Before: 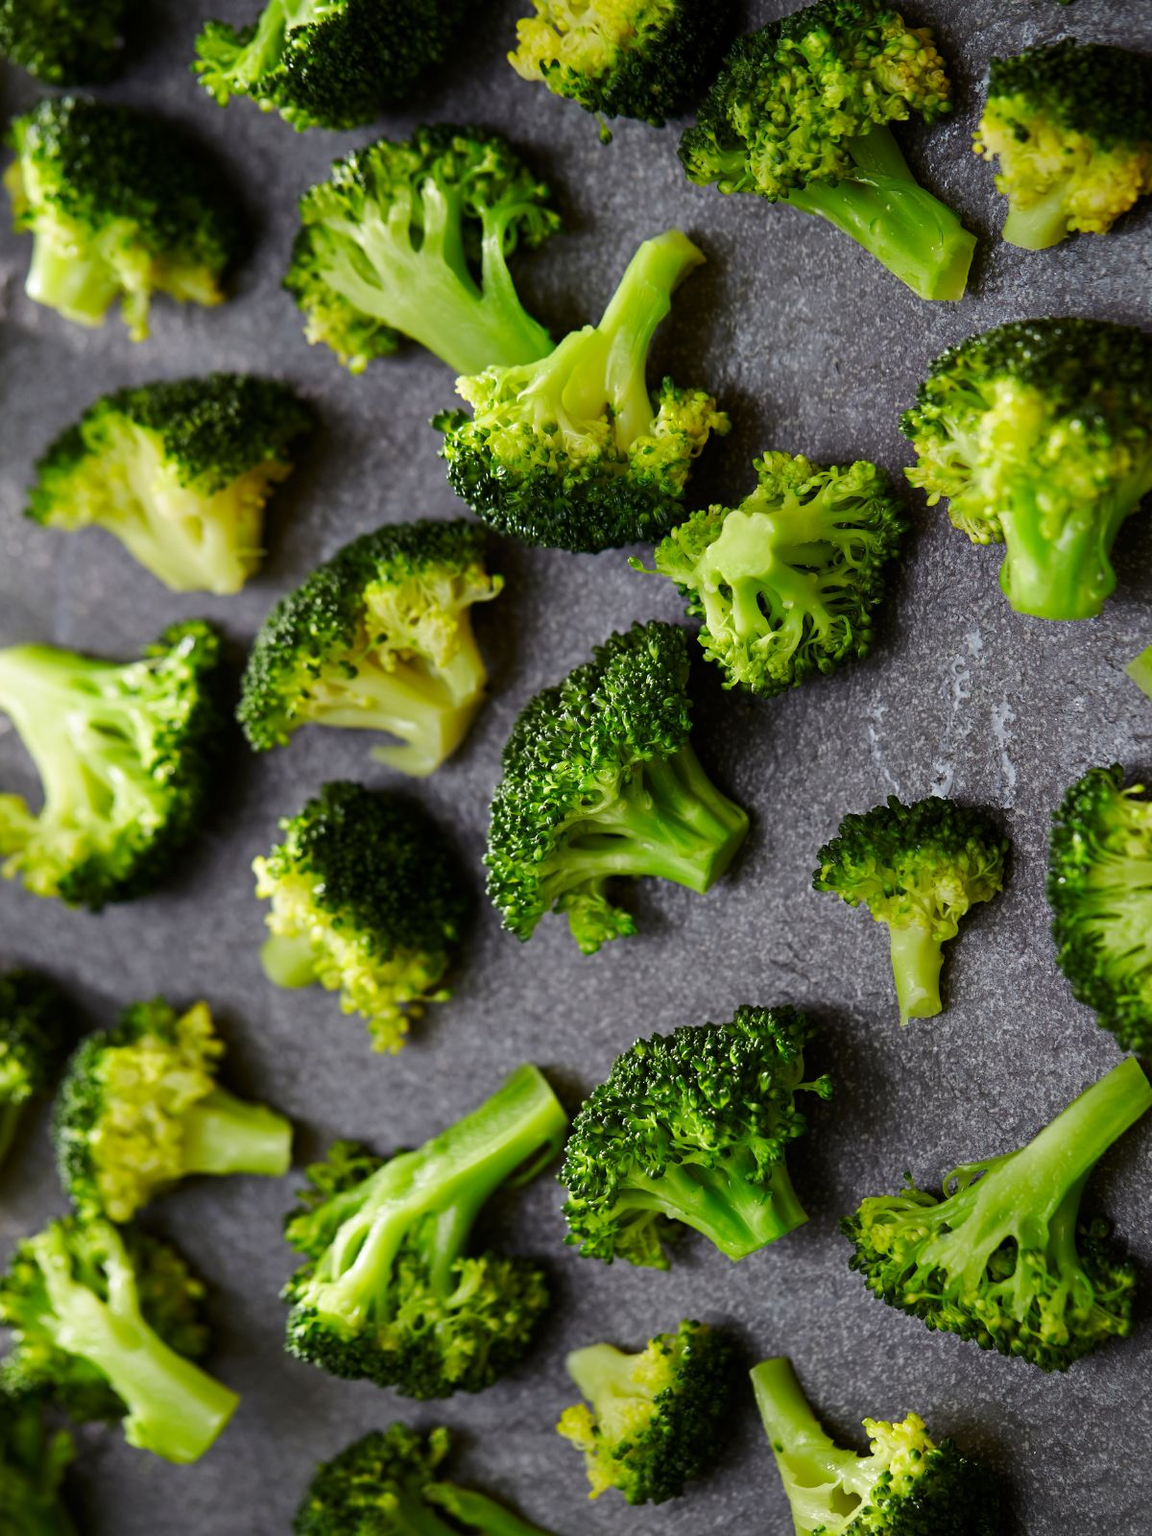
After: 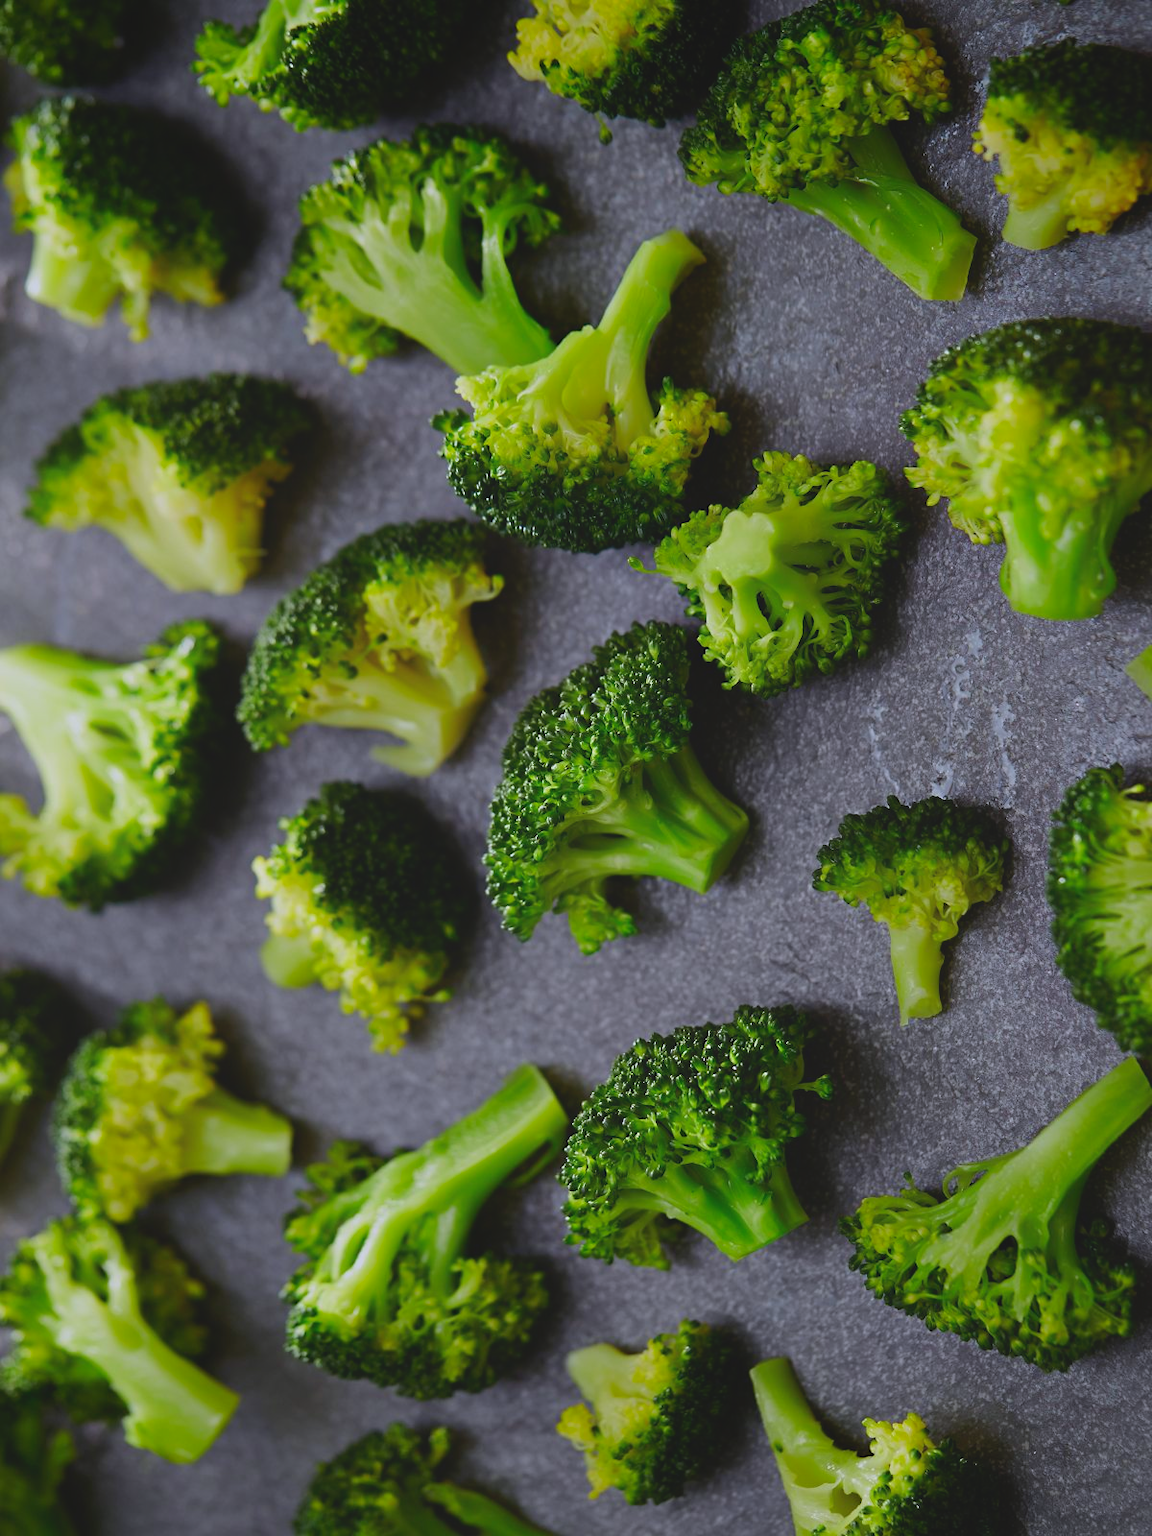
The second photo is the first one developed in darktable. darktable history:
color calibration: illuminant as shot in camera, x 0.358, y 0.373, temperature 4628.91 K
sharpen: radius 5.325, amount 0.312, threshold 26.433
local contrast: detail 70%
